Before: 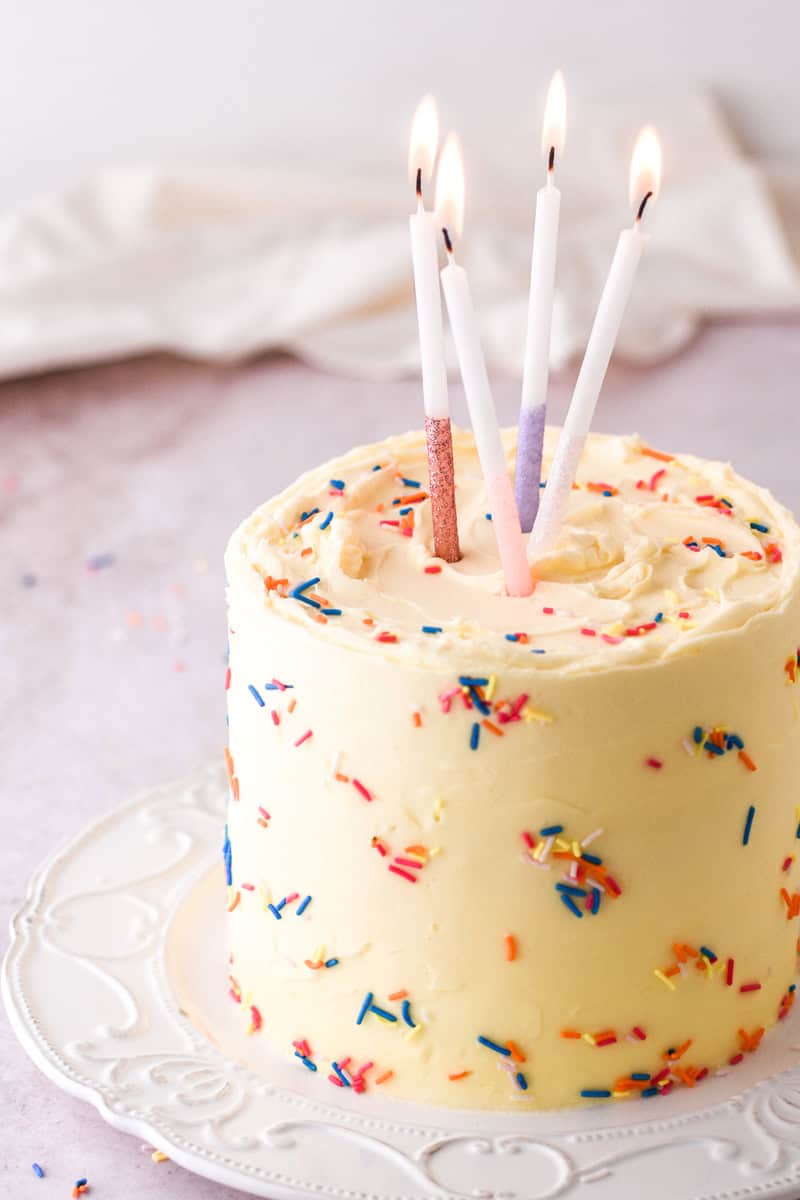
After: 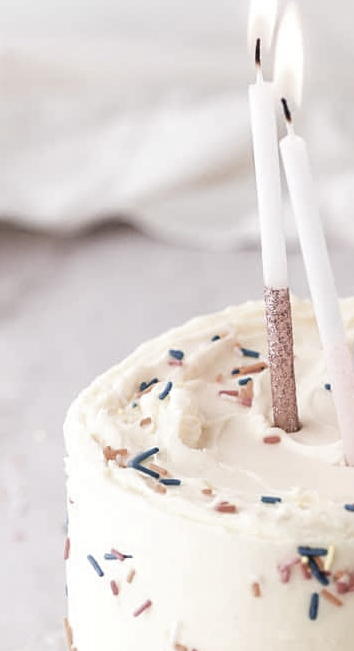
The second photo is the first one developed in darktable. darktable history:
sharpen: amount 0.214
crop: left 20.176%, top 10.898%, right 35.561%, bottom 34.817%
contrast brightness saturation: saturation 0.123
color correction: highlights b* -0.018, saturation 0.335
